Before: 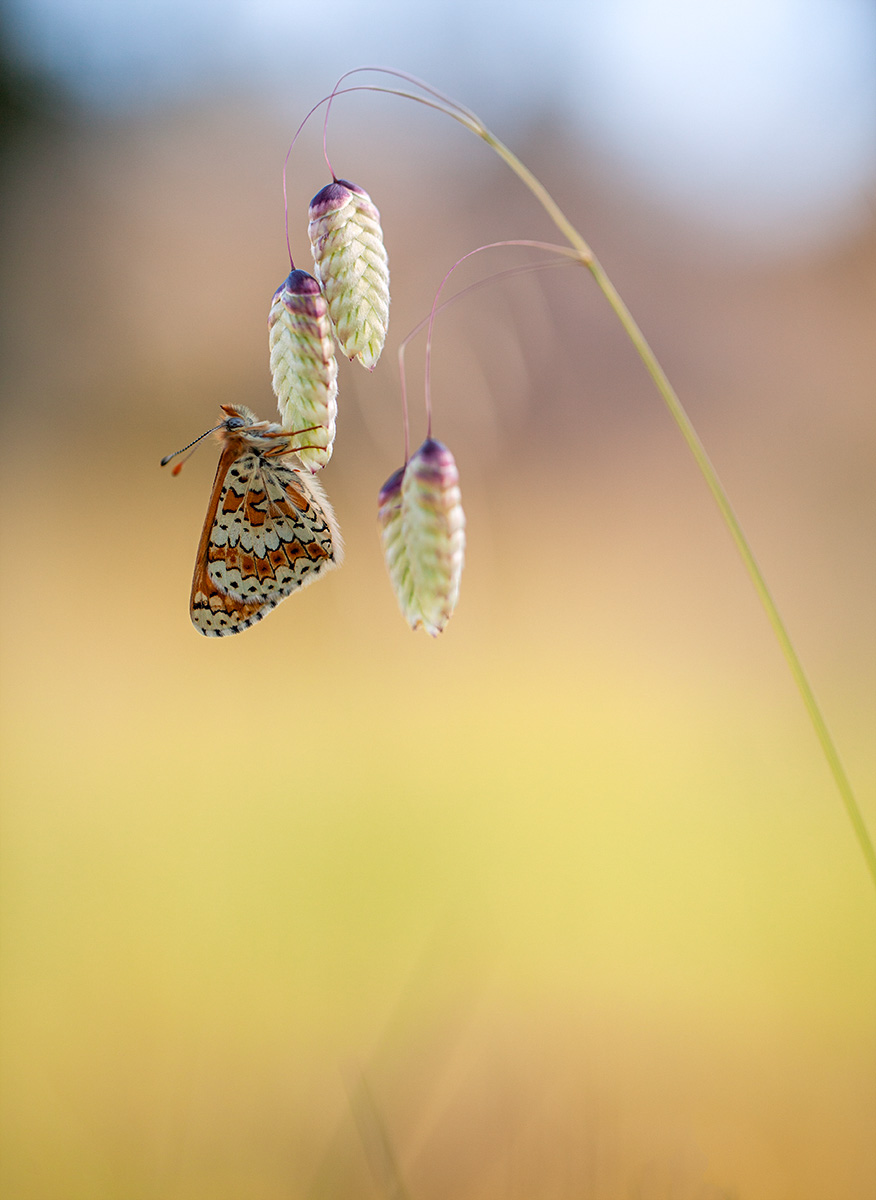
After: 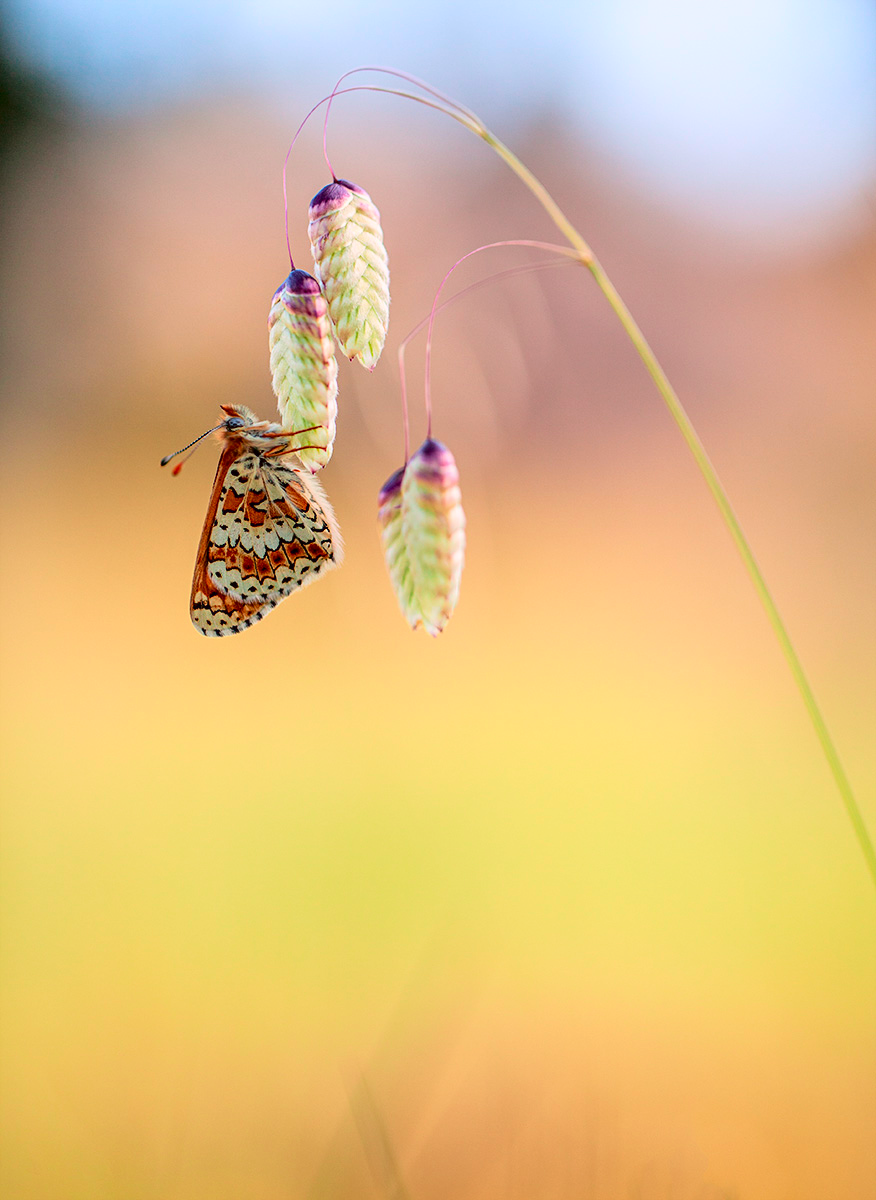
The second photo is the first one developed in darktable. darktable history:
local contrast: highlights 106%, shadows 97%, detail 119%, midtone range 0.2
contrast brightness saturation: contrast 0.205, brightness 0.165, saturation 0.215
tone curve: curves: ch0 [(0, 0.013) (0.175, 0.11) (0.337, 0.304) (0.498, 0.485) (0.78, 0.742) (0.993, 0.954)]; ch1 [(0, 0) (0.294, 0.184) (0.359, 0.34) (0.362, 0.35) (0.43, 0.41) (0.469, 0.463) (0.495, 0.502) (0.54, 0.563) (0.612, 0.641) (1, 1)]; ch2 [(0, 0) (0.44, 0.437) (0.495, 0.502) (0.524, 0.534) (0.557, 0.56) (0.634, 0.654) (0.728, 0.722) (1, 1)], color space Lab, independent channels, preserve colors none
